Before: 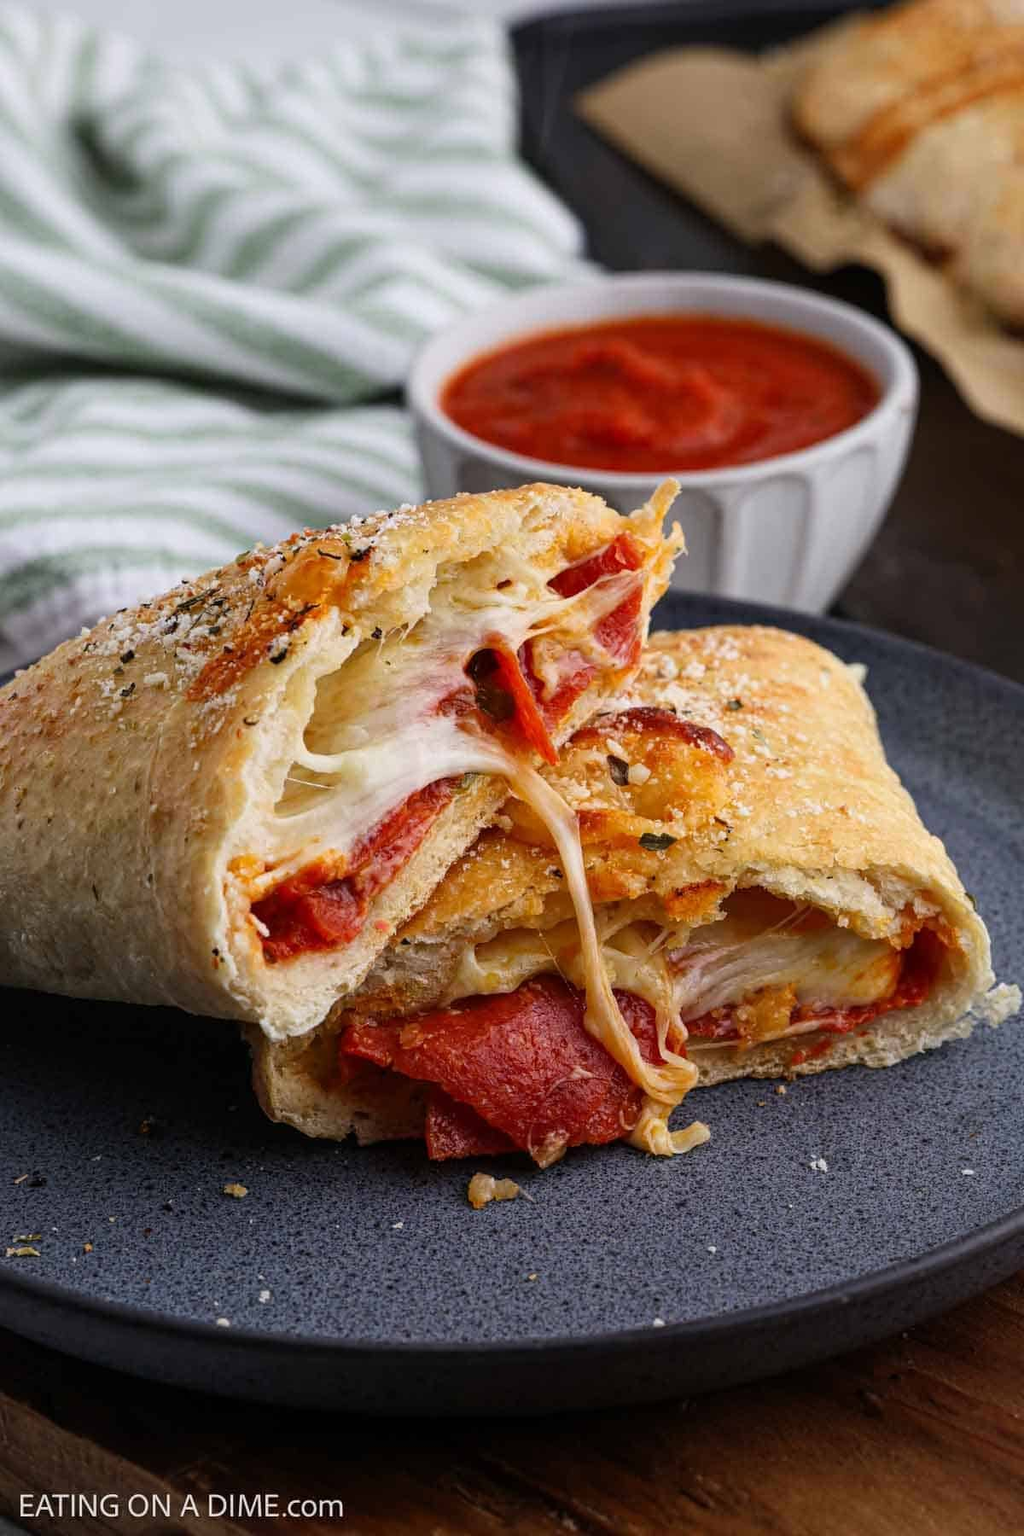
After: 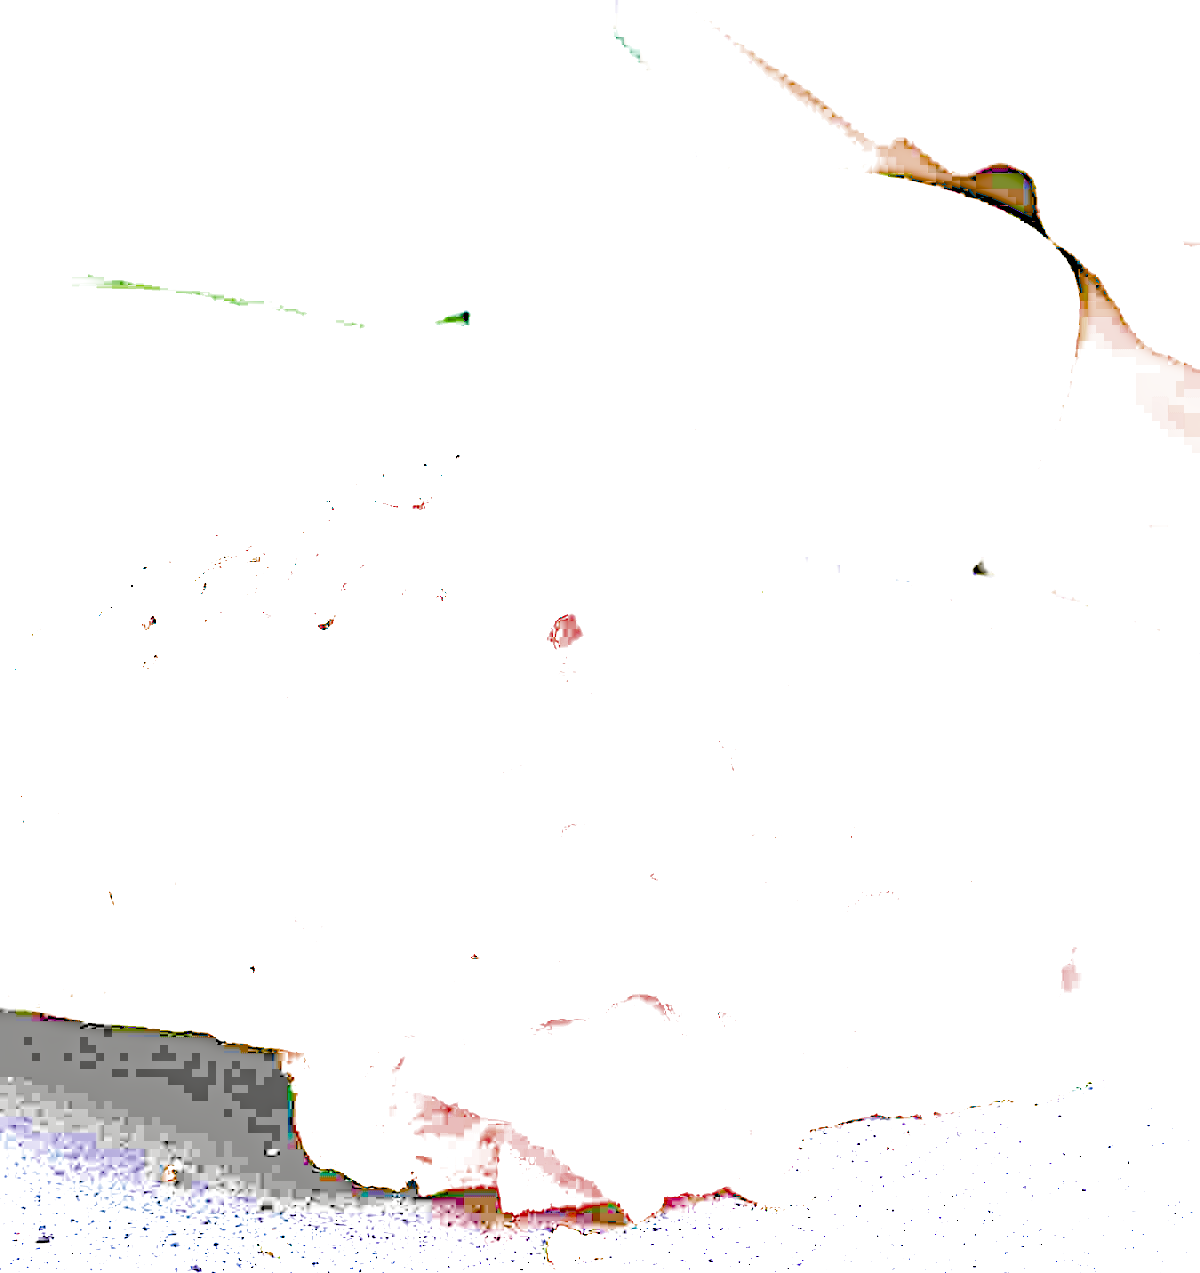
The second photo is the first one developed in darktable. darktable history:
crop and rotate: top 8.182%, bottom 21.046%
haze removal: compatibility mode true, adaptive false
filmic rgb: black relative exposure -3.35 EV, white relative exposure 3.46 EV, hardness 2.36, contrast 1.102
color zones: curves: ch0 [(0, 0.425) (0.143, 0.422) (0.286, 0.42) (0.429, 0.419) (0.571, 0.419) (0.714, 0.42) (0.857, 0.422) (1, 0.425)]
exposure: exposure 7.921 EV, compensate exposure bias true, compensate highlight preservation false
contrast brightness saturation: contrast 0.069, brightness -0.128, saturation 0.063
local contrast: mode bilateral grid, contrast 20, coarseness 51, detail 119%, midtone range 0.2
